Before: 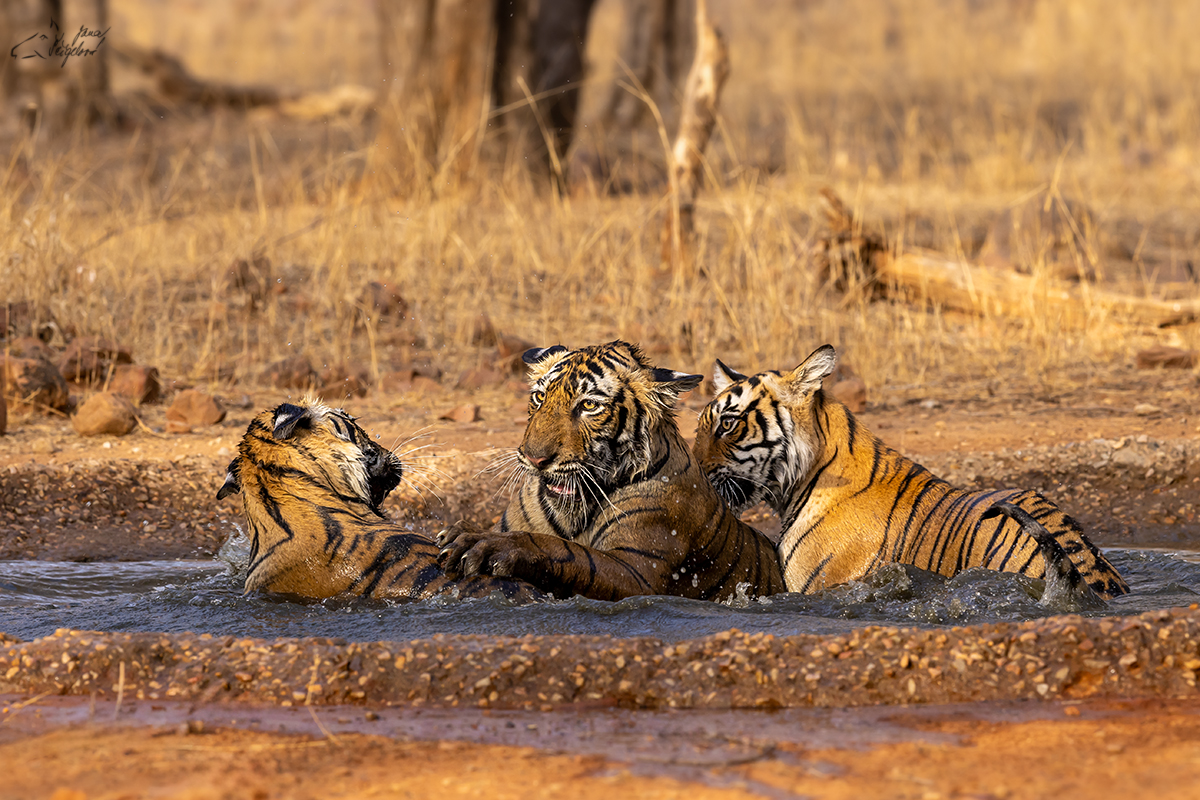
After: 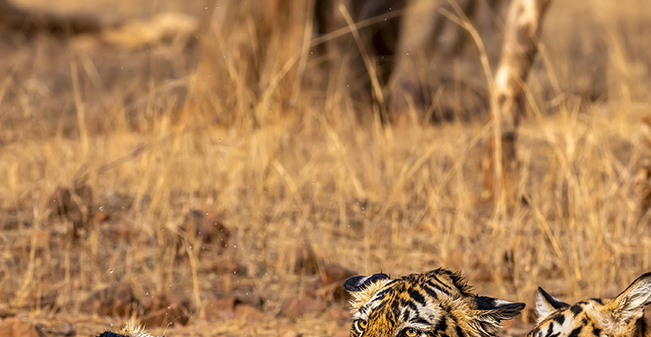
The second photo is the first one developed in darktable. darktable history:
local contrast: on, module defaults
crop: left 14.869%, top 9.1%, right 30.863%, bottom 48.758%
exposure: black level correction 0, exposure -0.753 EV, compensate exposure bias true, compensate highlight preservation false
